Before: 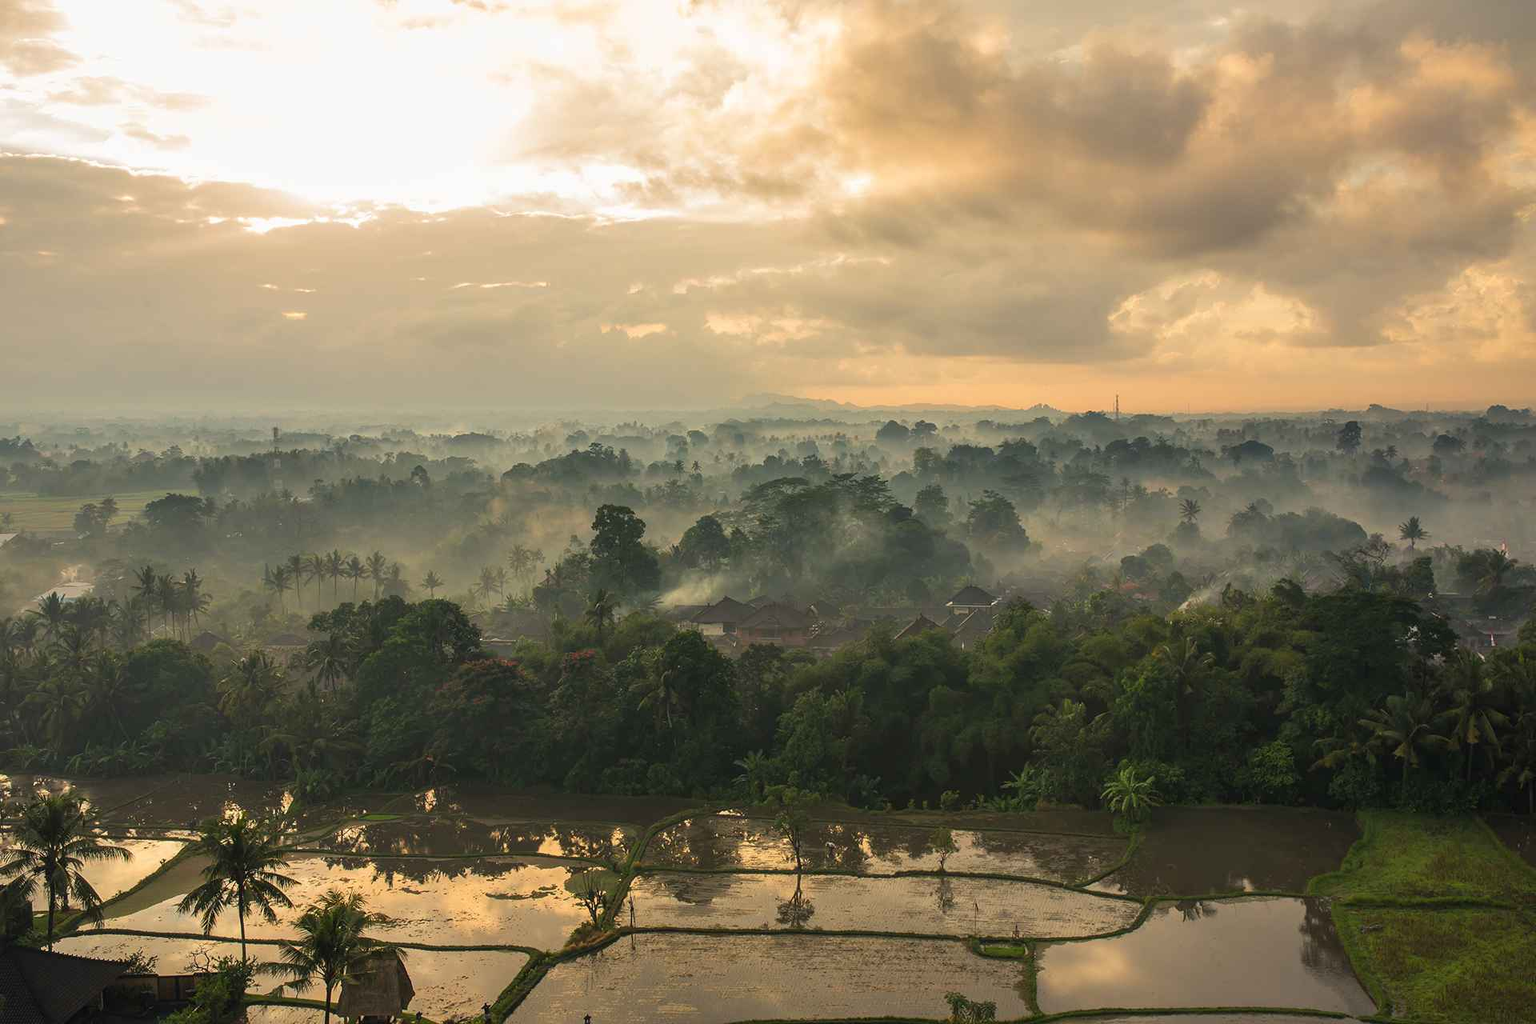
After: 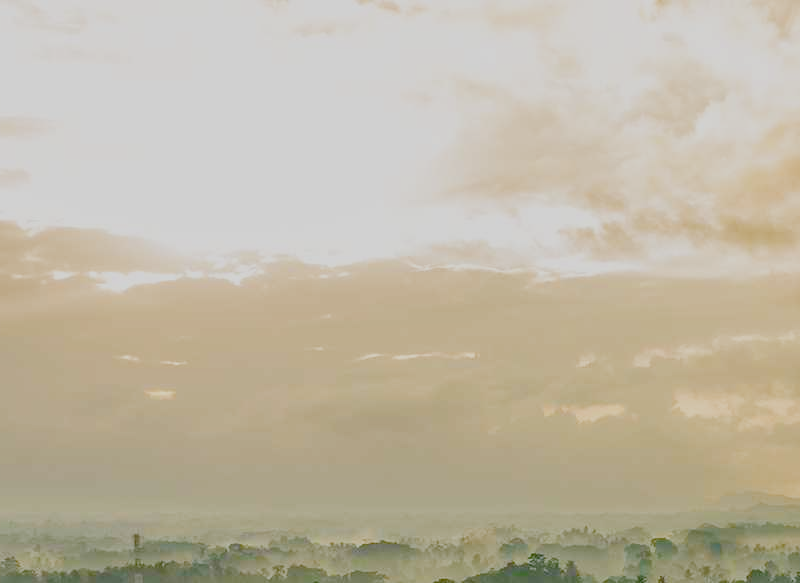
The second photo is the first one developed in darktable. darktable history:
crop and rotate: left 10.879%, top 0.058%, right 47.429%, bottom 54.384%
filmic rgb: black relative exposure -7.65 EV, white relative exposure 4.56 EV, hardness 3.61, add noise in highlights 0, preserve chrominance no, color science v3 (2019), use custom middle-gray values true, contrast in highlights soft
tone equalizer: -7 EV 0.146 EV, -6 EV 0.605 EV, -5 EV 1.16 EV, -4 EV 1.37 EV, -3 EV 1.16 EV, -2 EV 0.6 EV, -1 EV 0.147 EV
color balance rgb: global offset › luminance -0.839%, linear chroma grading › shadows 19.227%, linear chroma grading › highlights 3.15%, linear chroma grading › mid-tones 9.936%, perceptual saturation grading › global saturation 20%, perceptual saturation grading › highlights -25.255%, perceptual saturation grading › shadows 49.377%, global vibrance 20%
